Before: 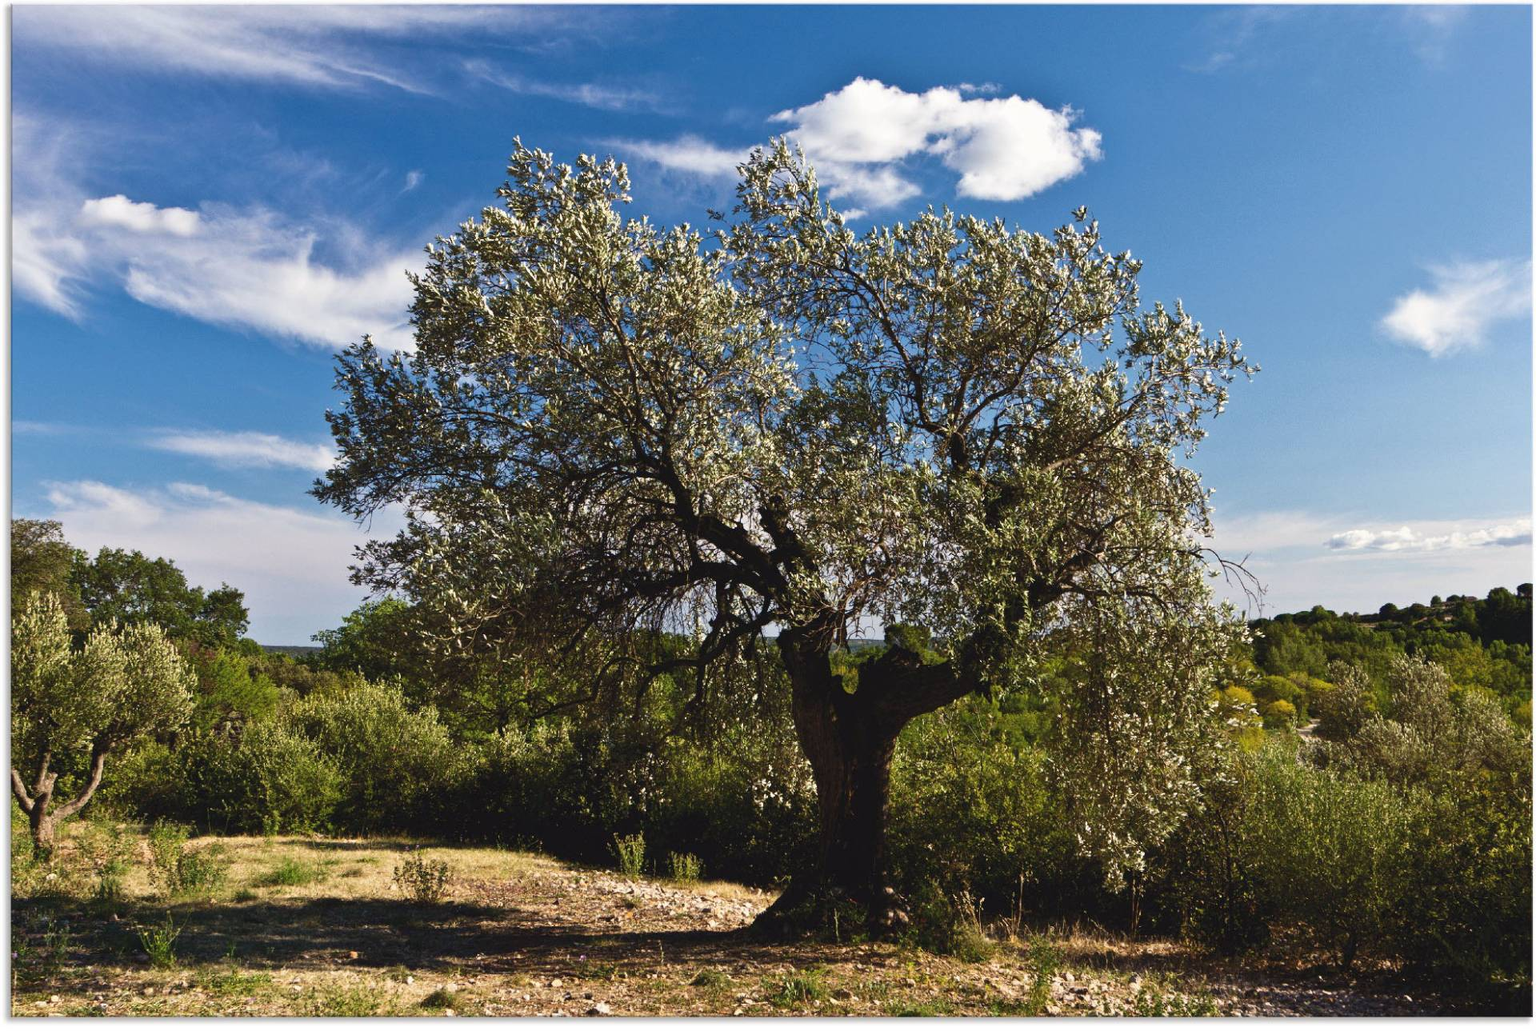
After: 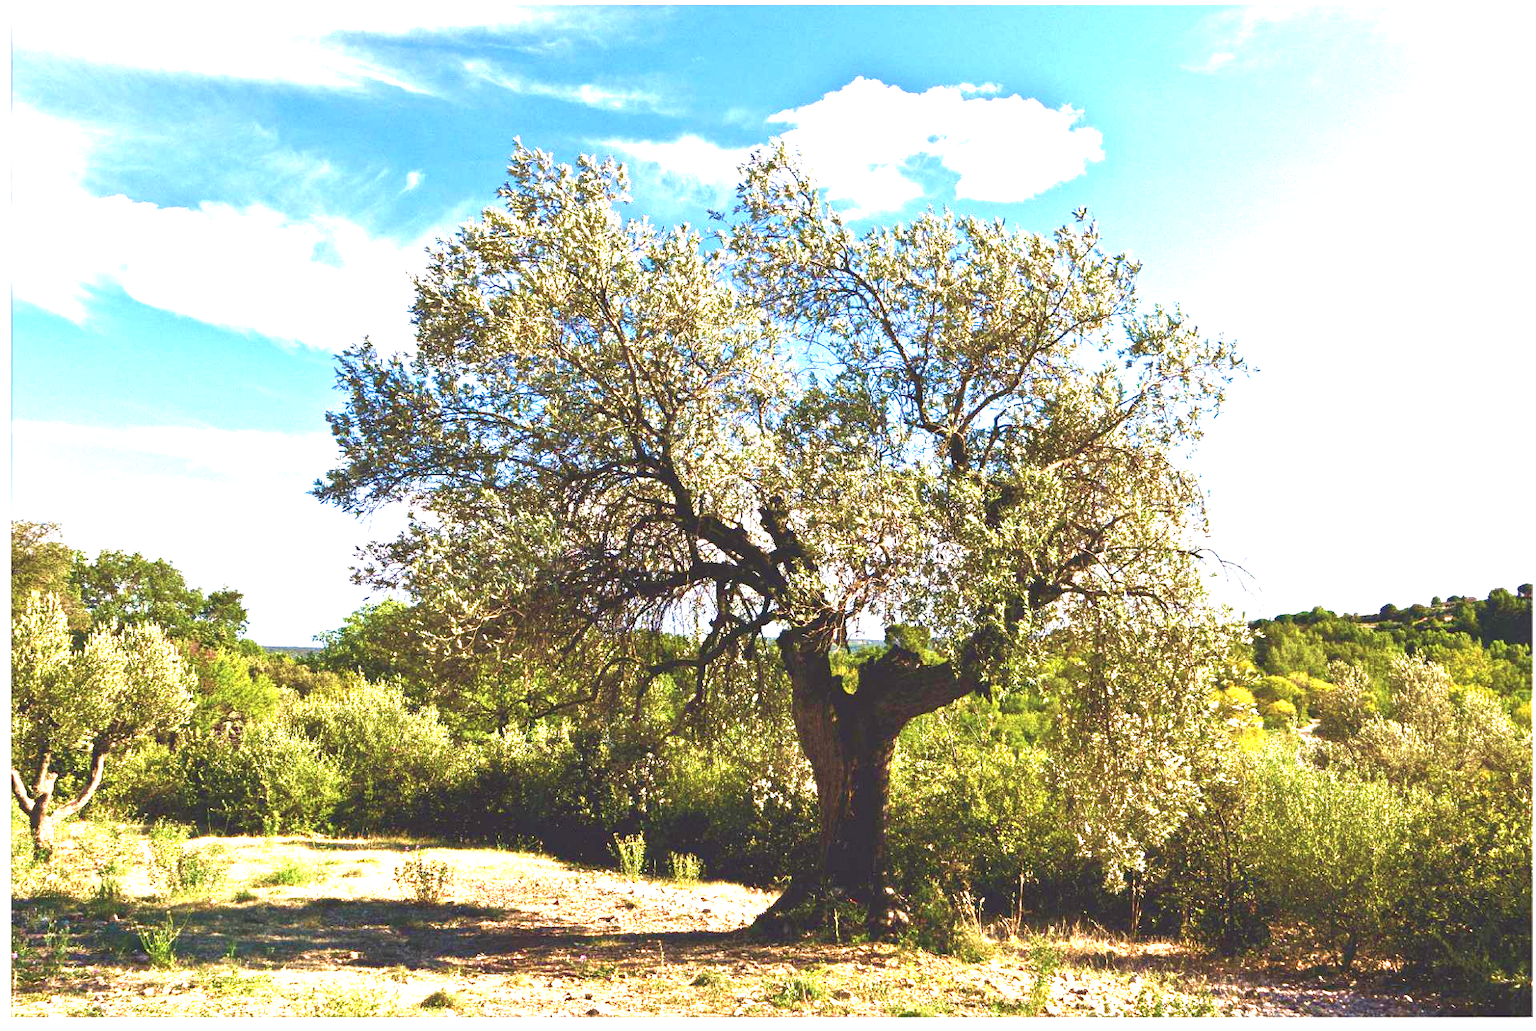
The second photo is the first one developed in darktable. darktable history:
velvia: strength 40%
exposure: exposure 2.207 EV, compensate highlight preservation false
